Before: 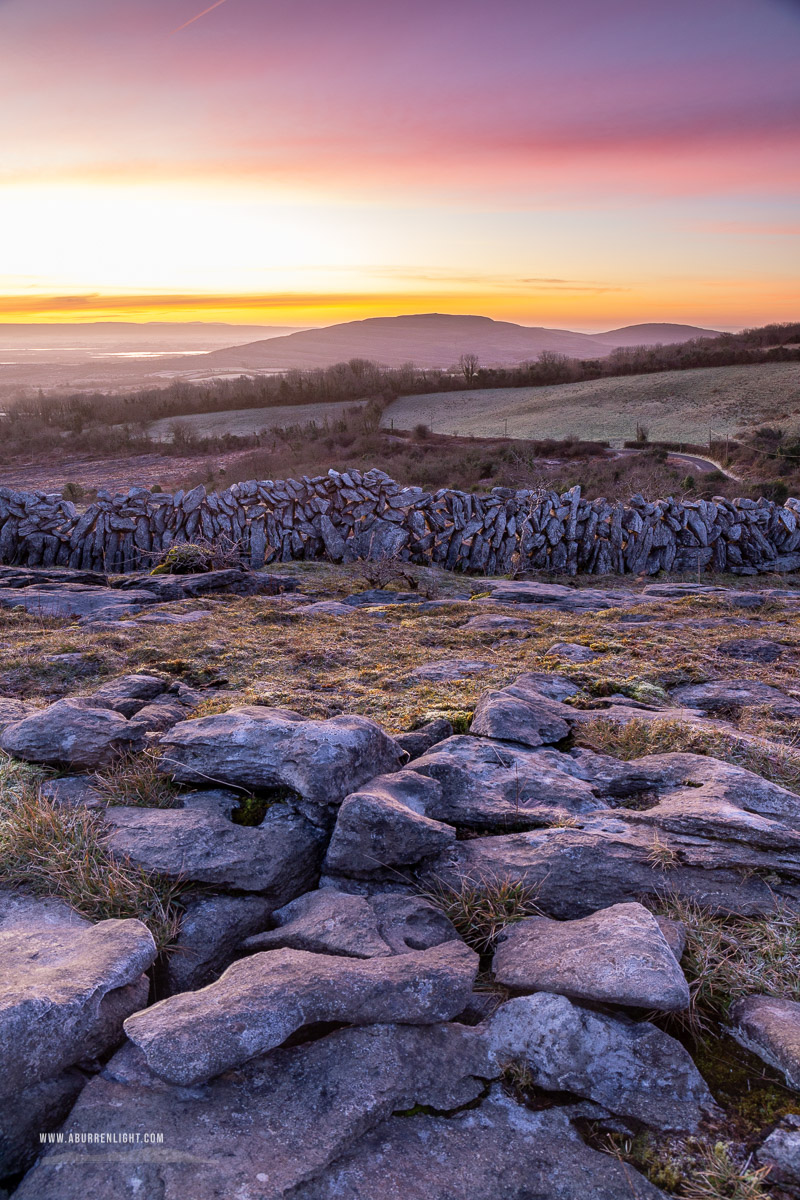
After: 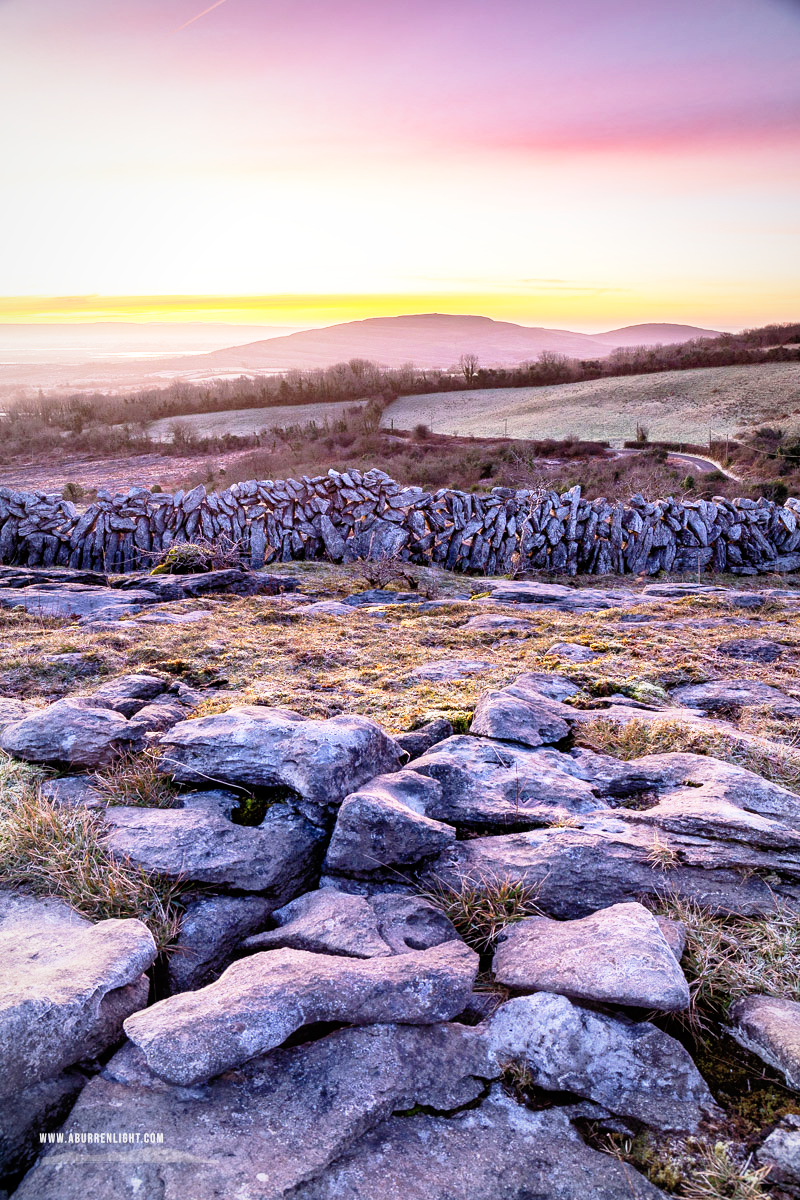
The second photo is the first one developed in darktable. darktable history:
base curve: curves: ch0 [(0, 0) (0.012, 0.01) (0.073, 0.168) (0.31, 0.711) (0.645, 0.957) (1, 1)], preserve colors none
vignetting: fall-off start 72.43%, fall-off radius 109.28%, brightness -0.276, width/height ratio 0.729, unbound false
tone equalizer: -8 EV -1.84 EV, -7 EV -1.15 EV, -6 EV -1.6 EV
